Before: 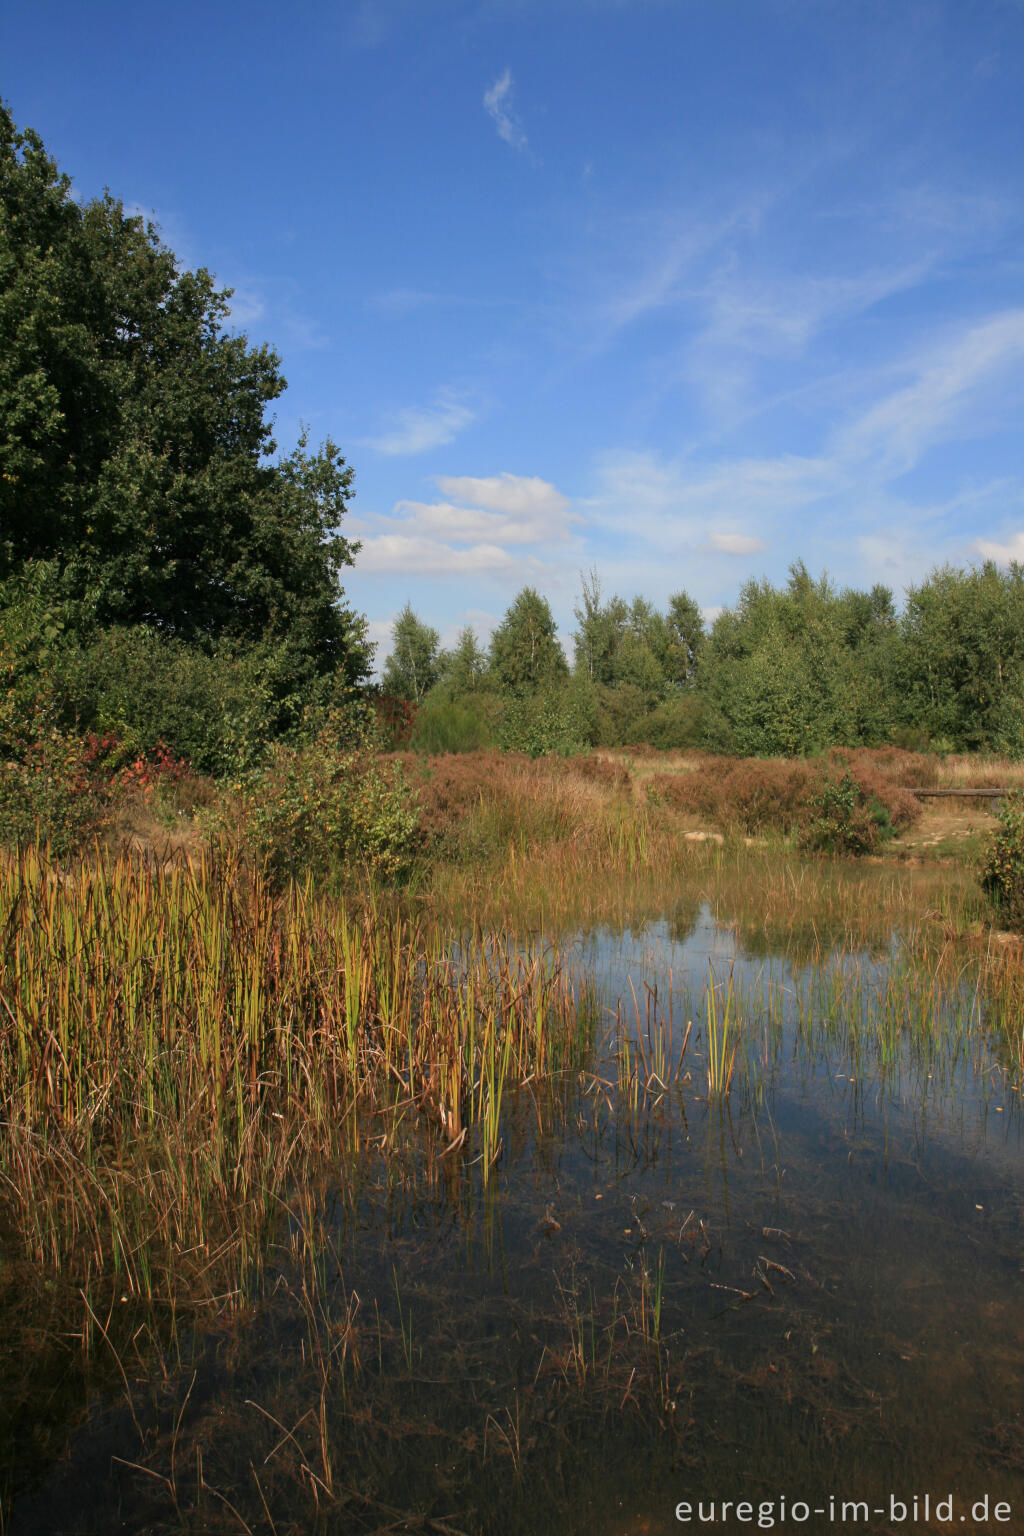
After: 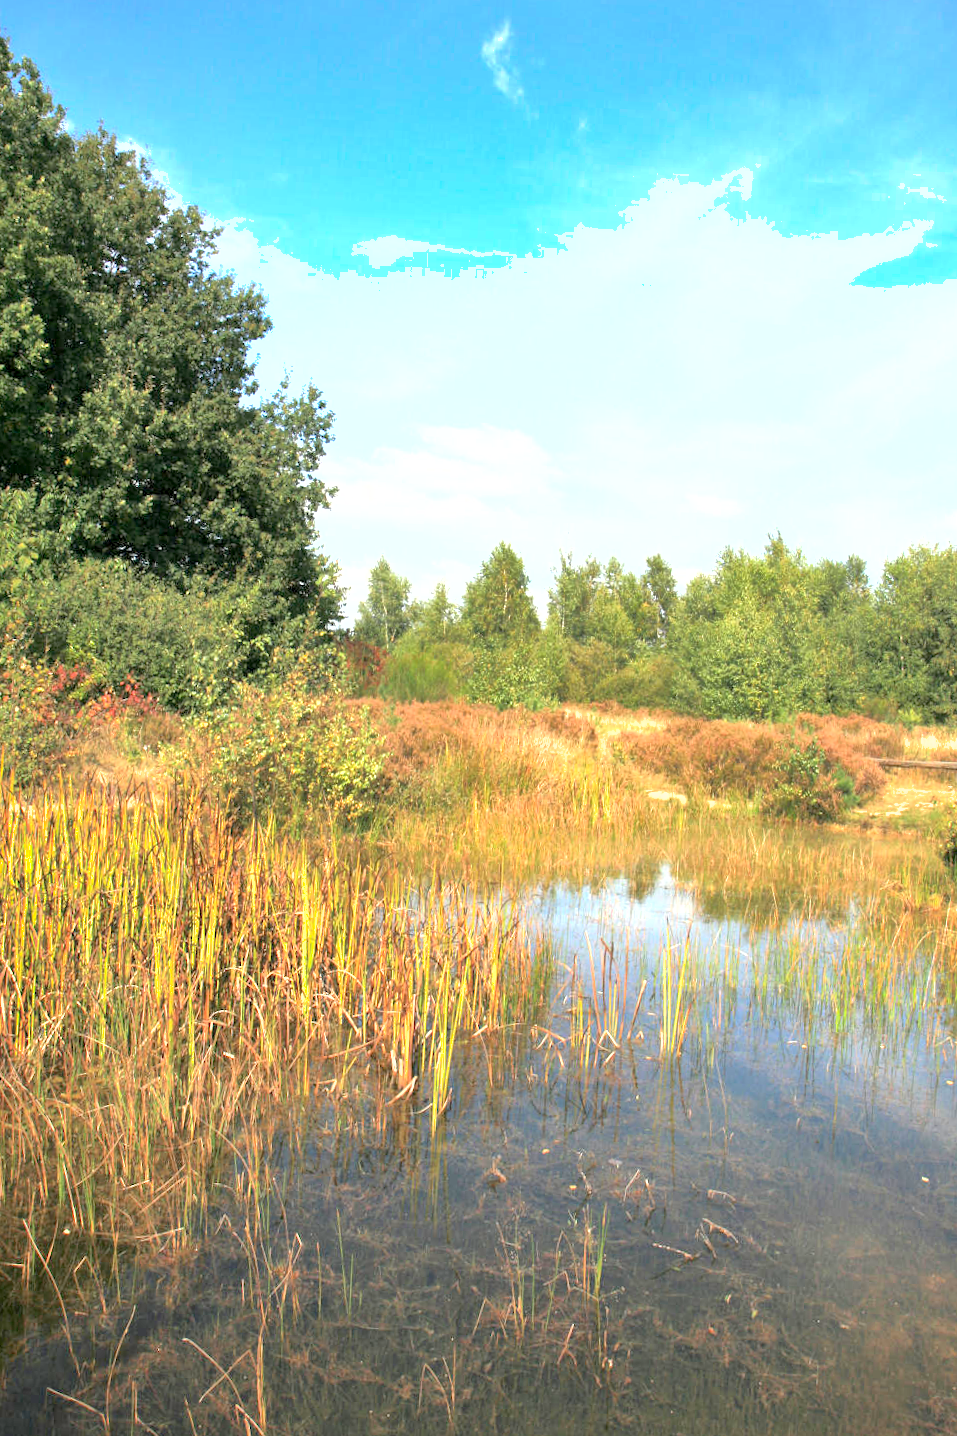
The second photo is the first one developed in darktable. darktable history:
crop and rotate: angle -2.68°
exposure: black level correction 0.001, exposure 1.12 EV, compensate exposure bias true, compensate highlight preservation false
tone curve: curves: ch0 [(0, 0) (0.003, 0.004) (0.011, 0.015) (0.025, 0.033) (0.044, 0.059) (0.069, 0.093) (0.1, 0.133) (0.136, 0.182) (0.177, 0.237) (0.224, 0.3) (0.277, 0.369) (0.335, 0.437) (0.399, 0.511) (0.468, 0.584) (0.543, 0.656) (0.623, 0.729) (0.709, 0.8) (0.801, 0.872) (0.898, 0.935) (1, 1)], color space Lab, independent channels, preserve colors none
shadows and highlights: on, module defaults
